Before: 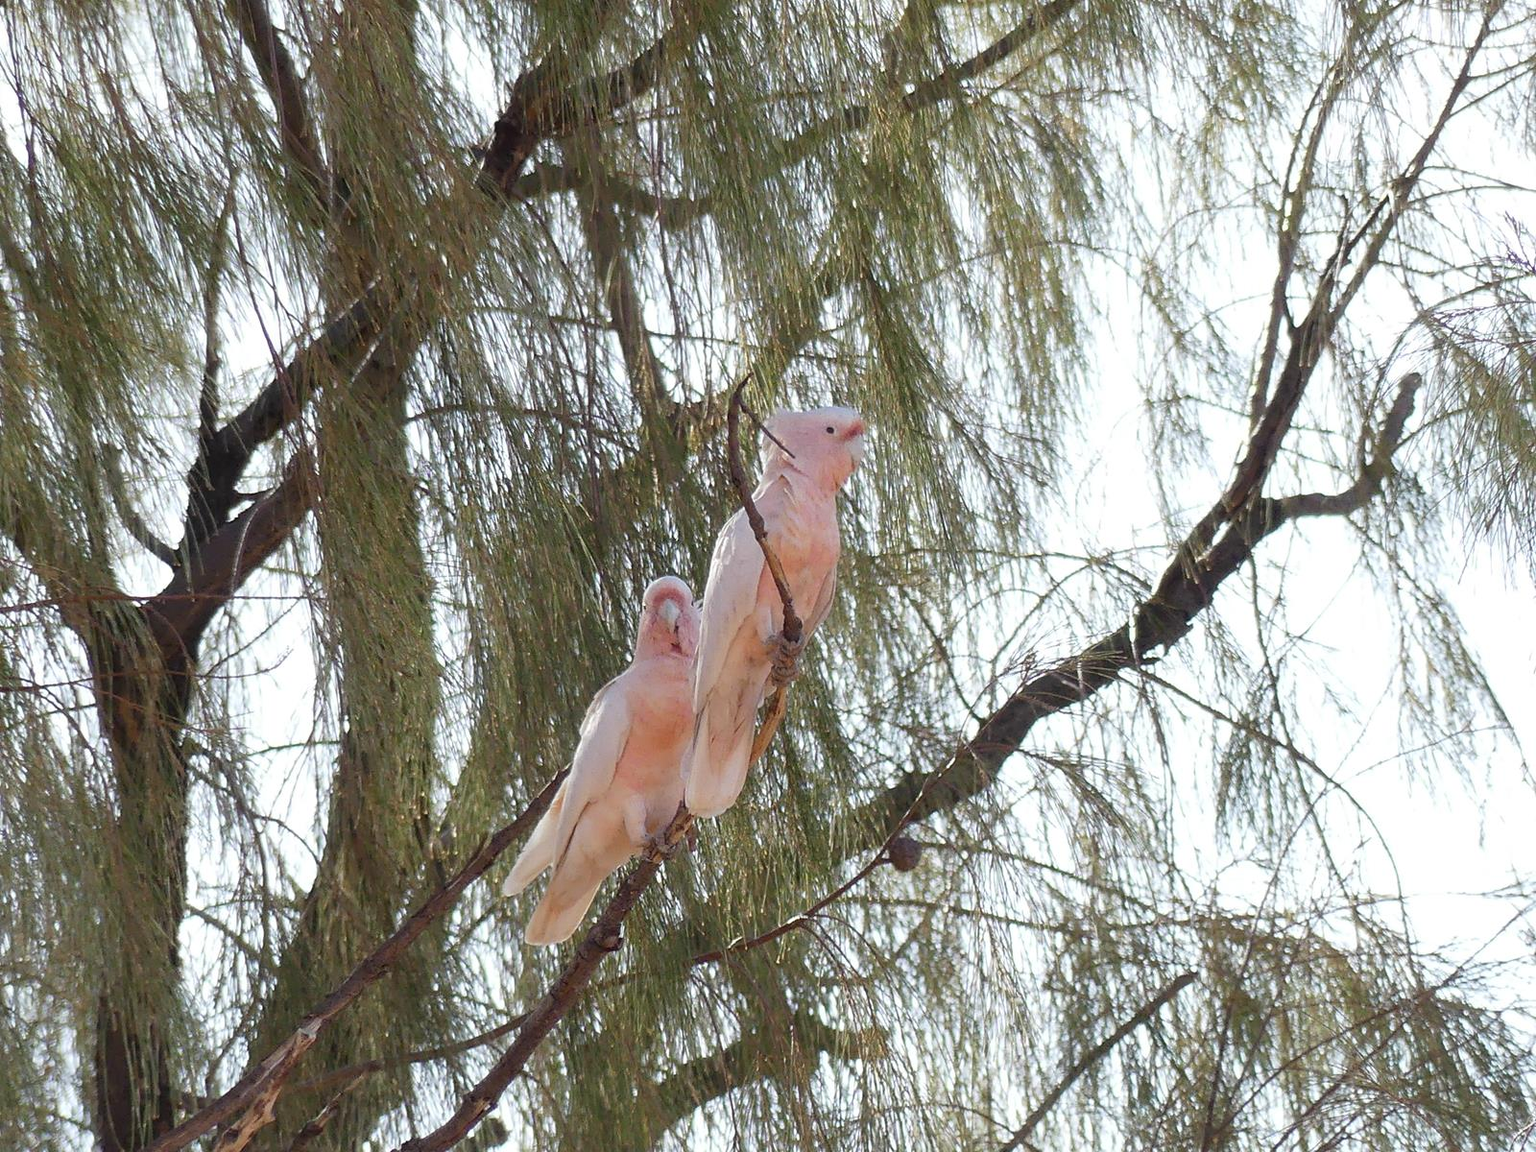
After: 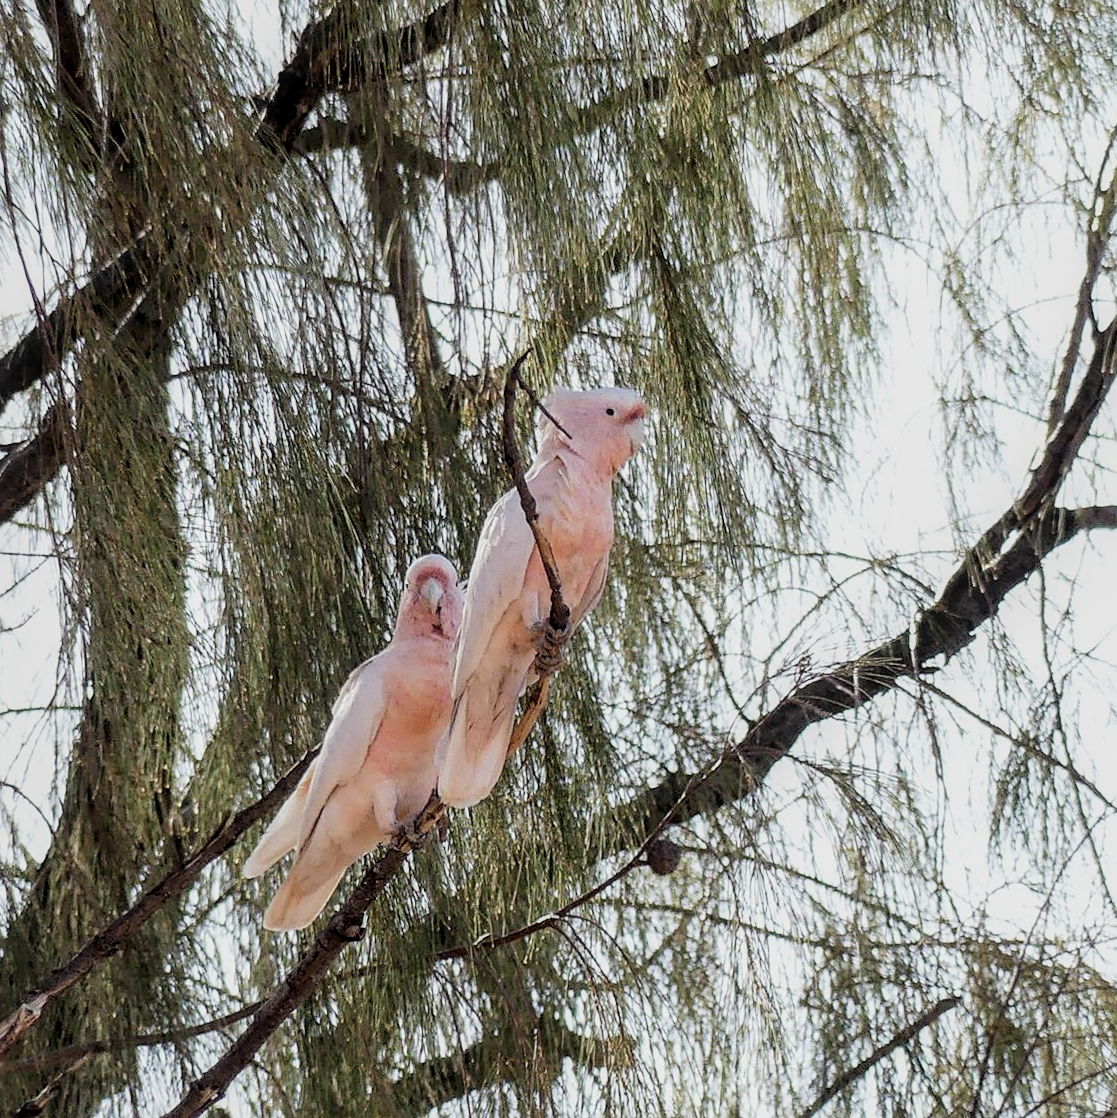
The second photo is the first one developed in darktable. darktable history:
crop and rotate: angle -3.16°, left 14.084%, top 0.03%, right 11.023%, bottom 0.033%
local contrast: on, module defaults
sharpen: amount 0.207
filmic rgb: black relative exposure -5.12 EV, white relative exposure 3.95 EV, threshold 5.97 EV, hardness 2.9, contrast 1.296, highlights saturation mix -29.59%, enable highlight reconstruction true
